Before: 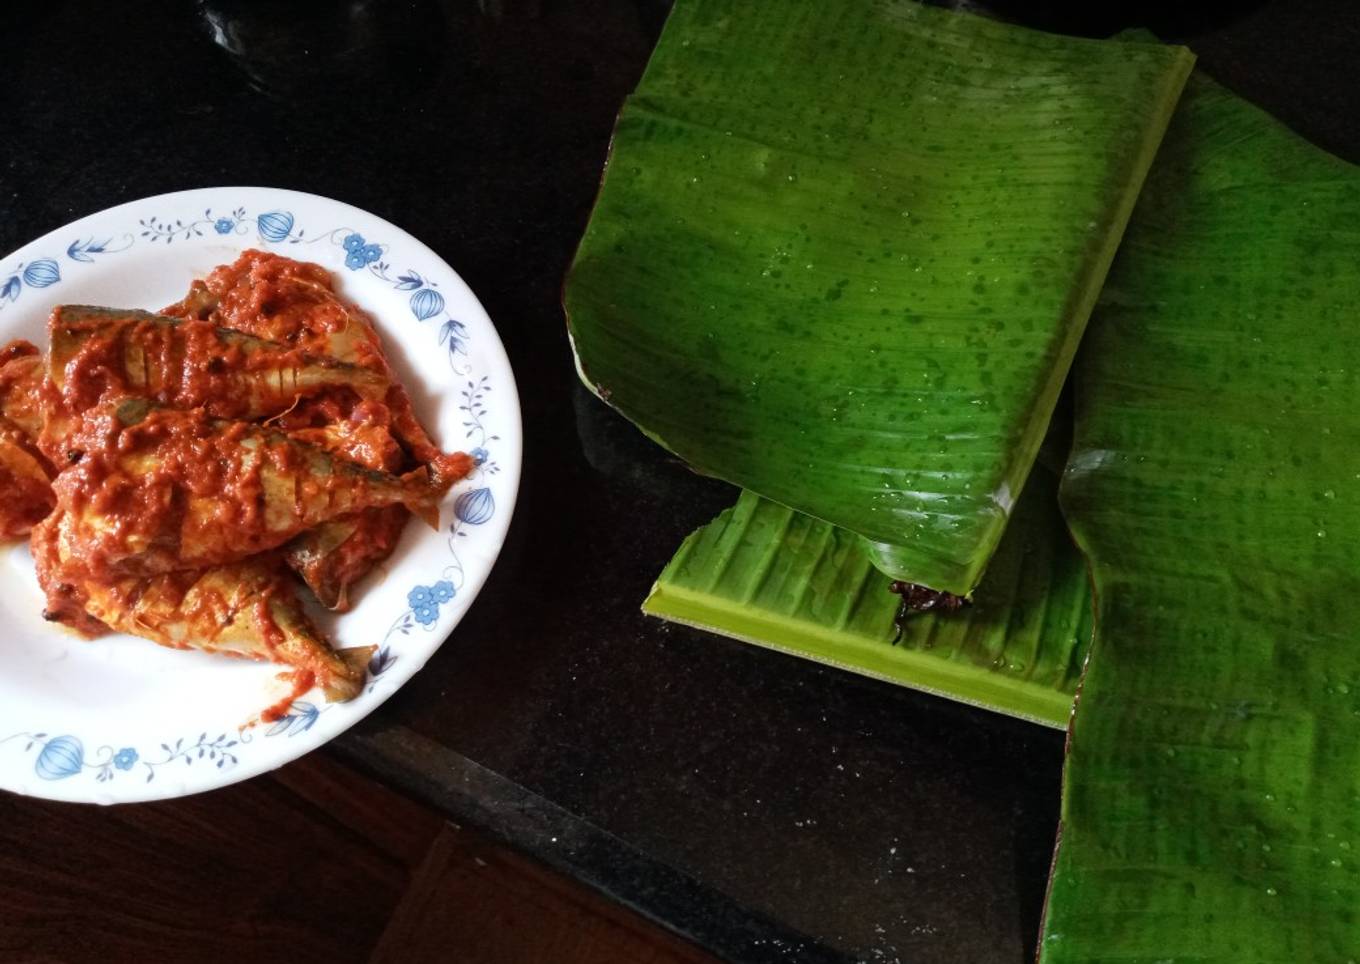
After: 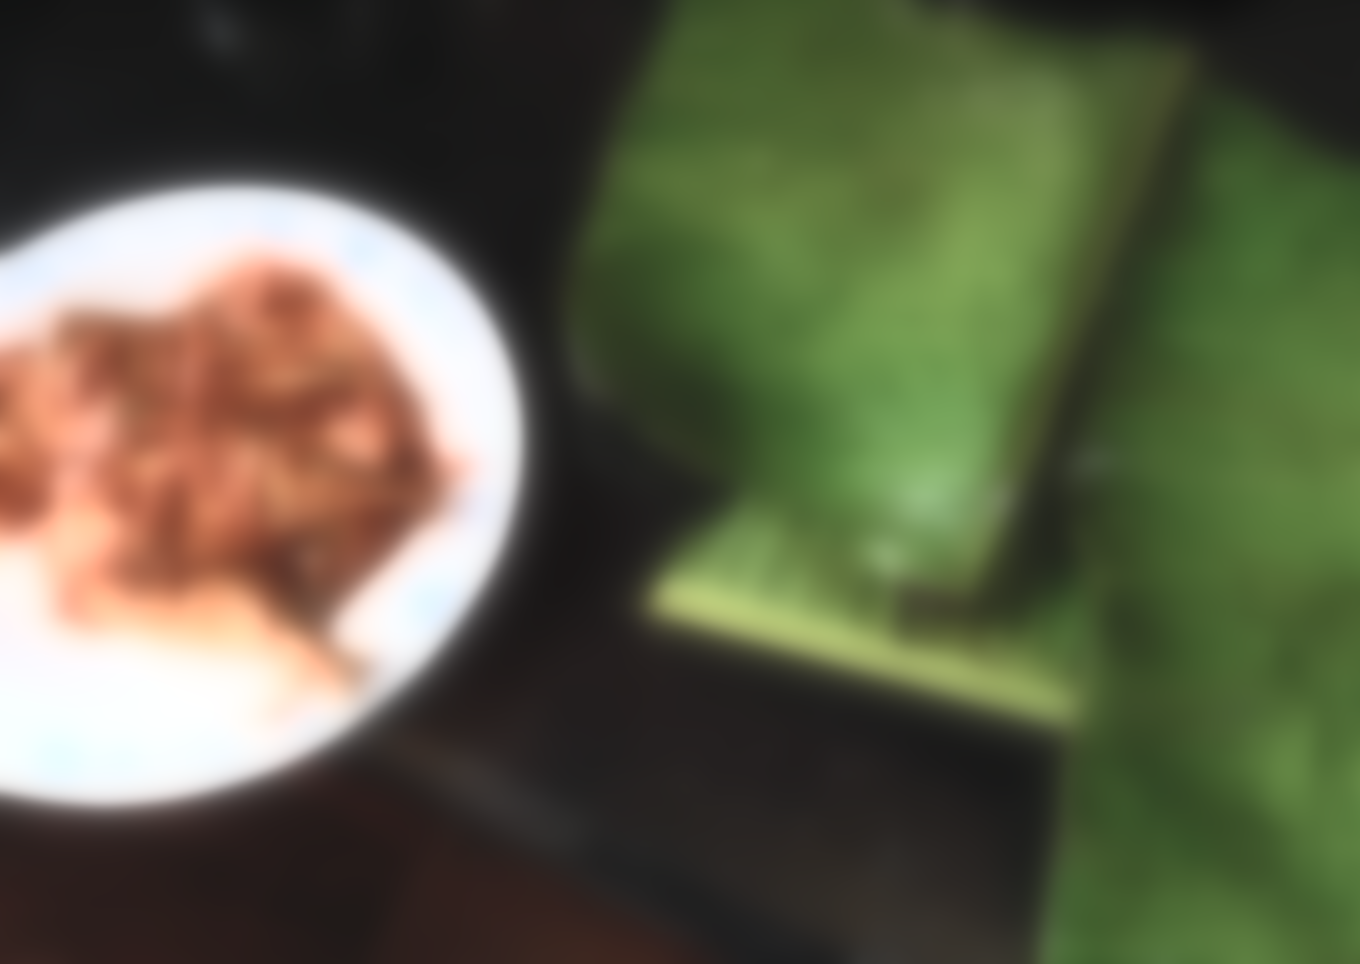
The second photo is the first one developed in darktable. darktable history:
contrast brightness saturation: contrast 0.43, brightness 0.56, saturation -0.19
lowpass: radius 16, unbound 0
